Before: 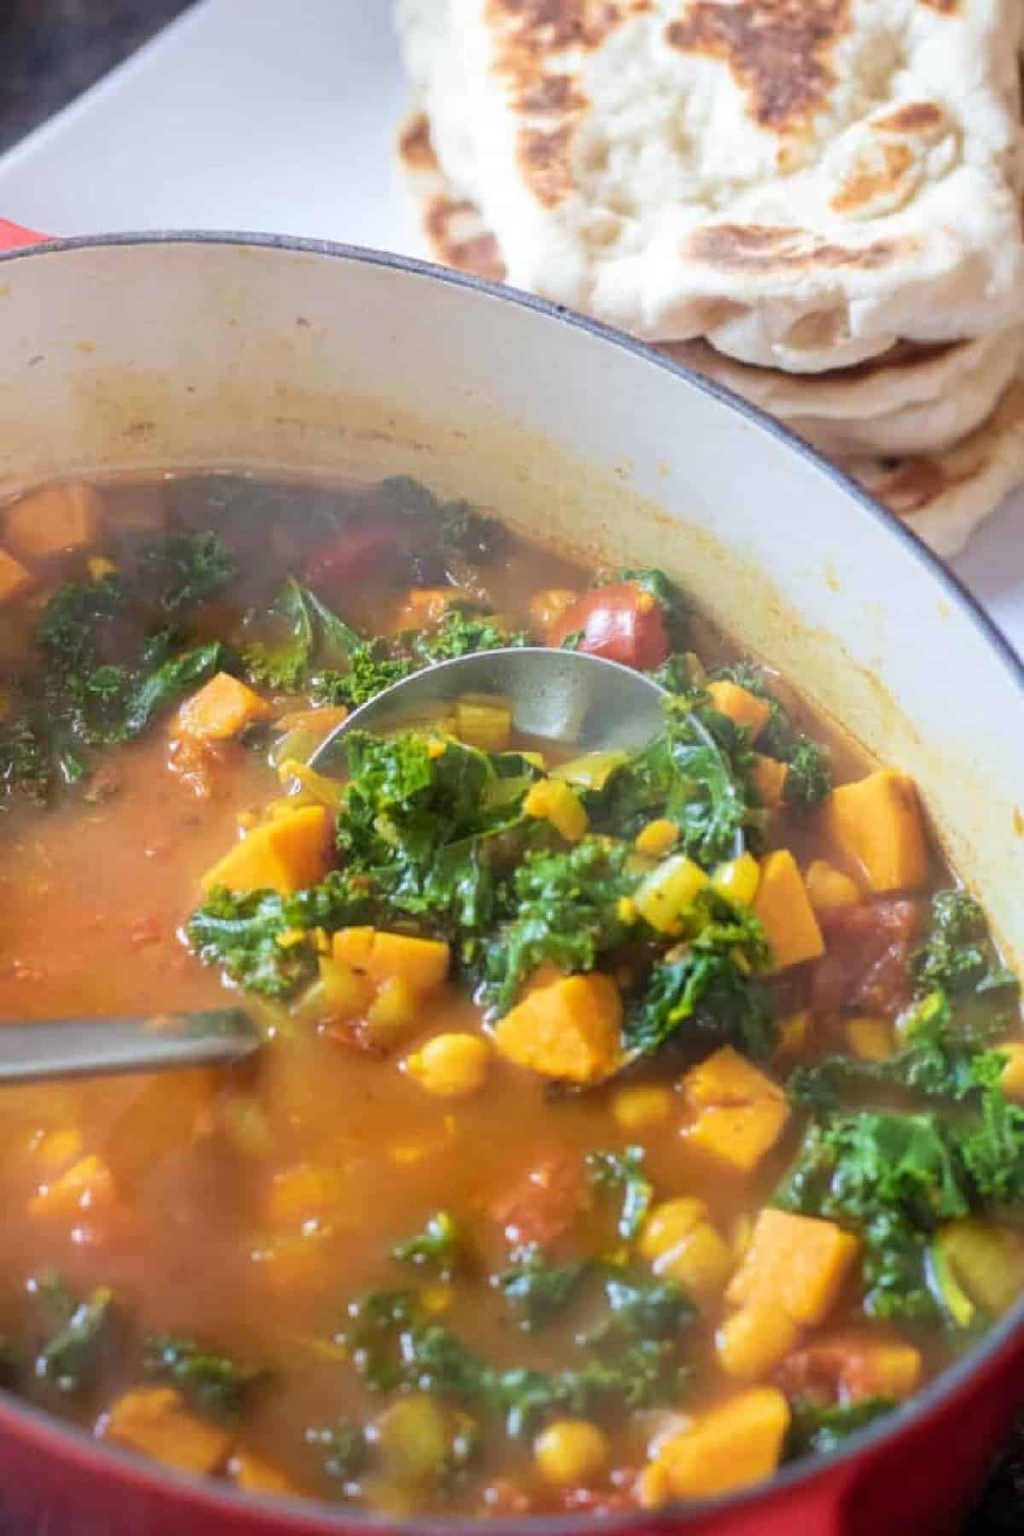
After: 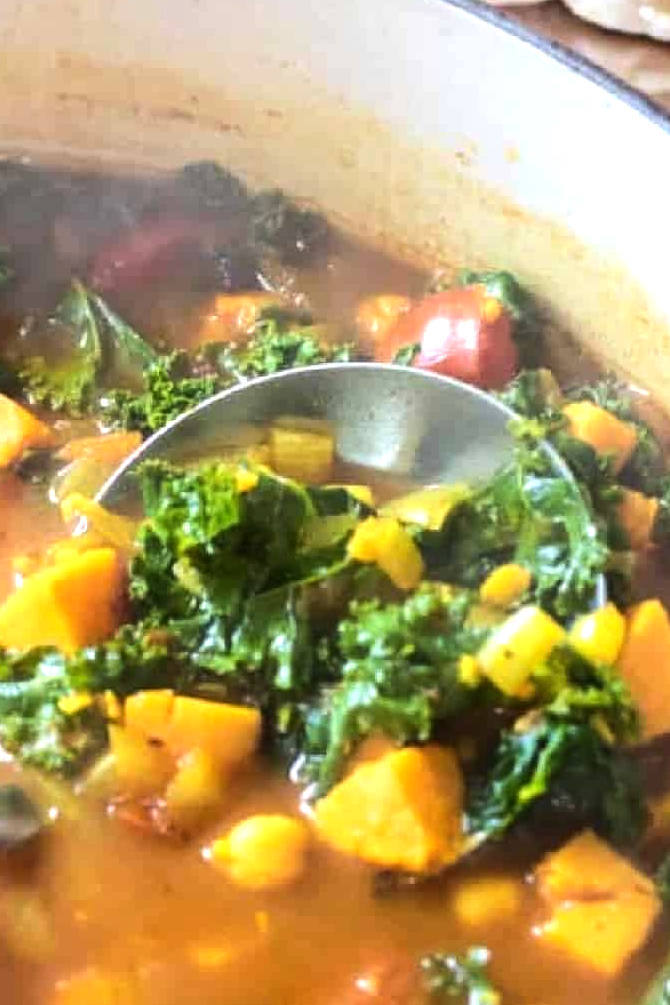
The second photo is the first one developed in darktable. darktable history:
crop and rotate: left 22.13%, top 22.054%, right 22.026%, bottom 22.102%
tone equalizer: -8 EV -0.75 EV, -7 EV -0.7 EV, -6 EV -0.6 EV, -5 EV -0.4 EV, -3 EV 0.4 EV, -2 EV 0.6 EV, -1 EV 0.7 EV, +0 EV 0.75 EV, edges refinement/feathering 500, mask exposure compensation -1.57 EV, preserve details no
